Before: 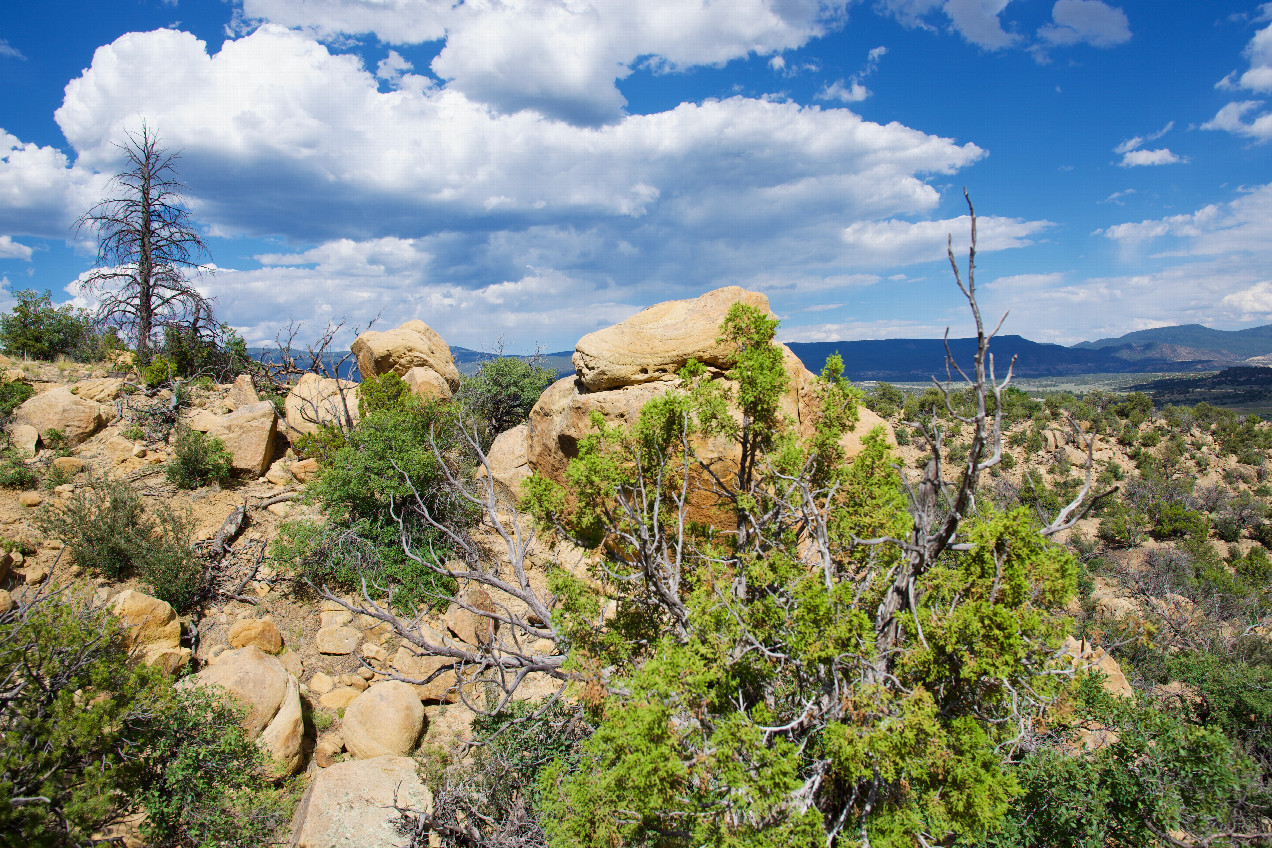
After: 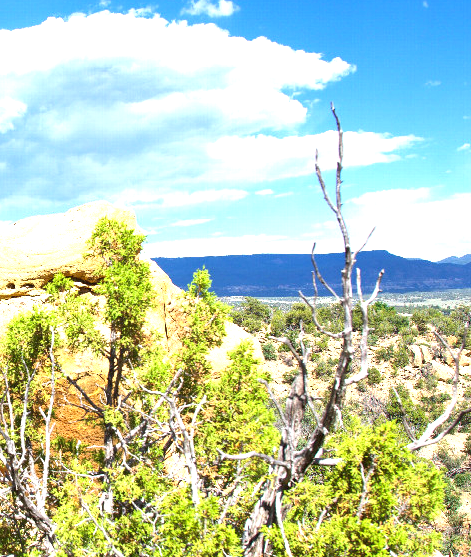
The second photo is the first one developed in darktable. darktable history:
crop and rotate: left 49.816%, top 10.088%, right 13.102%, bottom 24.129%
exposure: black level correction 0, exposure 1.381 EV, compensate highlight preservation false
